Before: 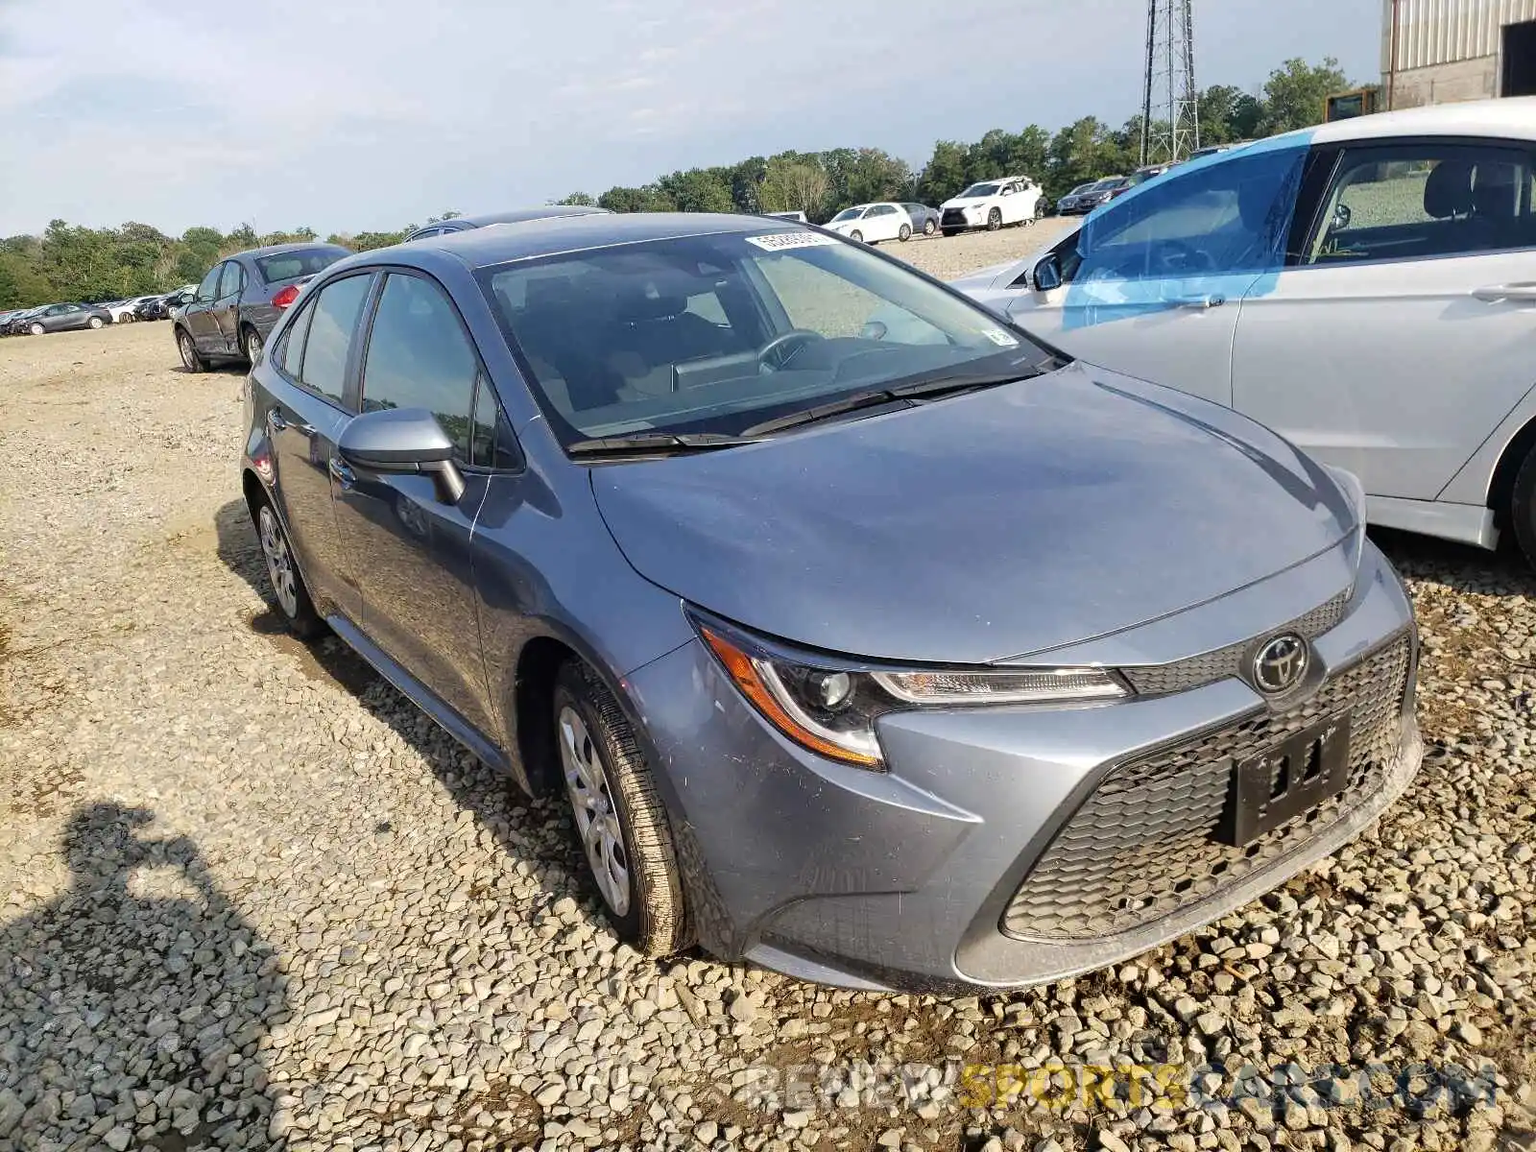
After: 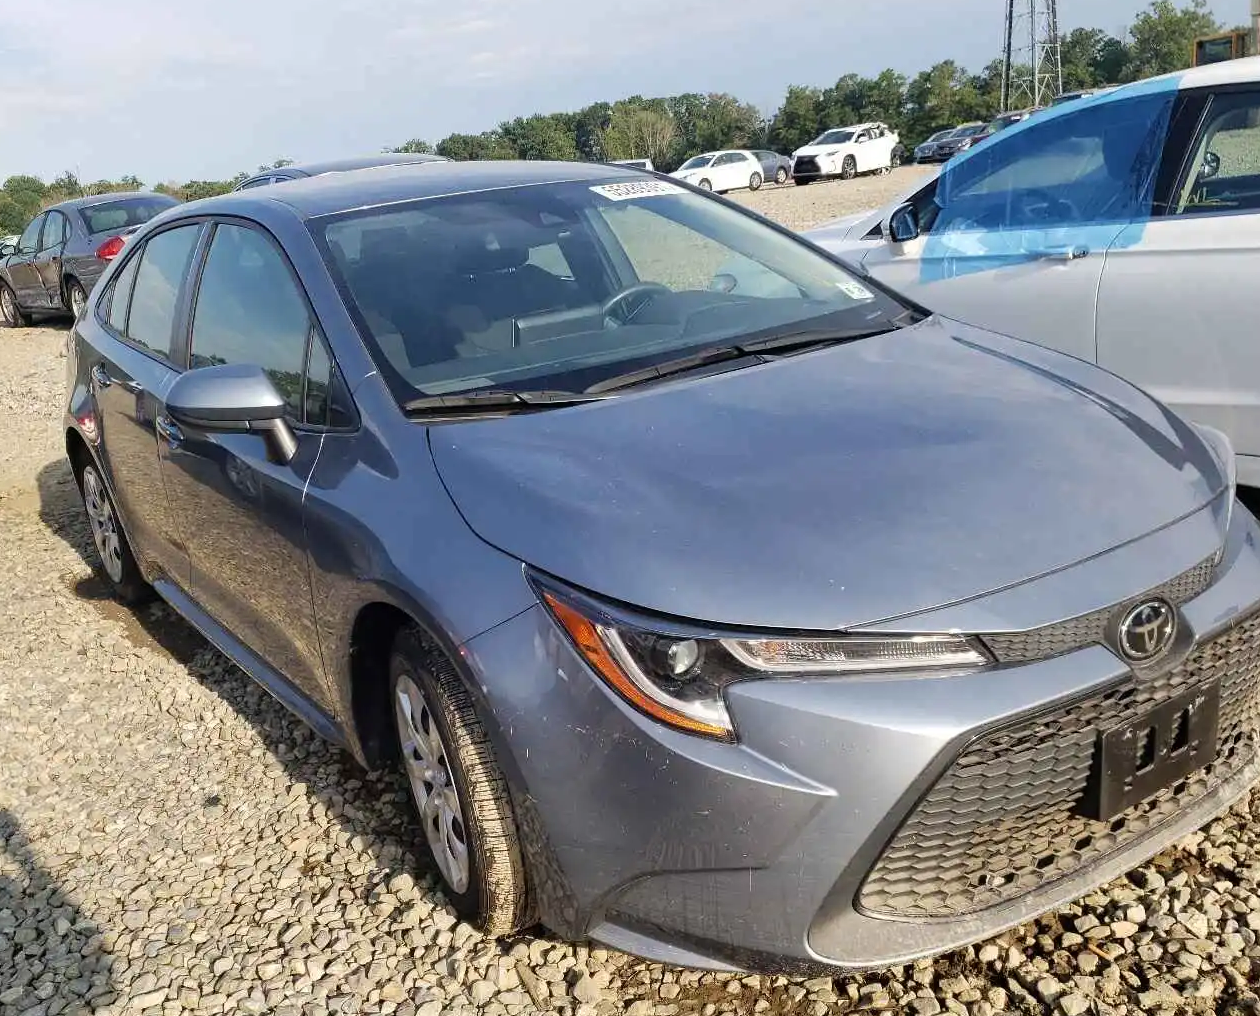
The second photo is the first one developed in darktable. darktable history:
crop: left 11.693%, top 5.095%, right 9.556%, bottom 10.198%
